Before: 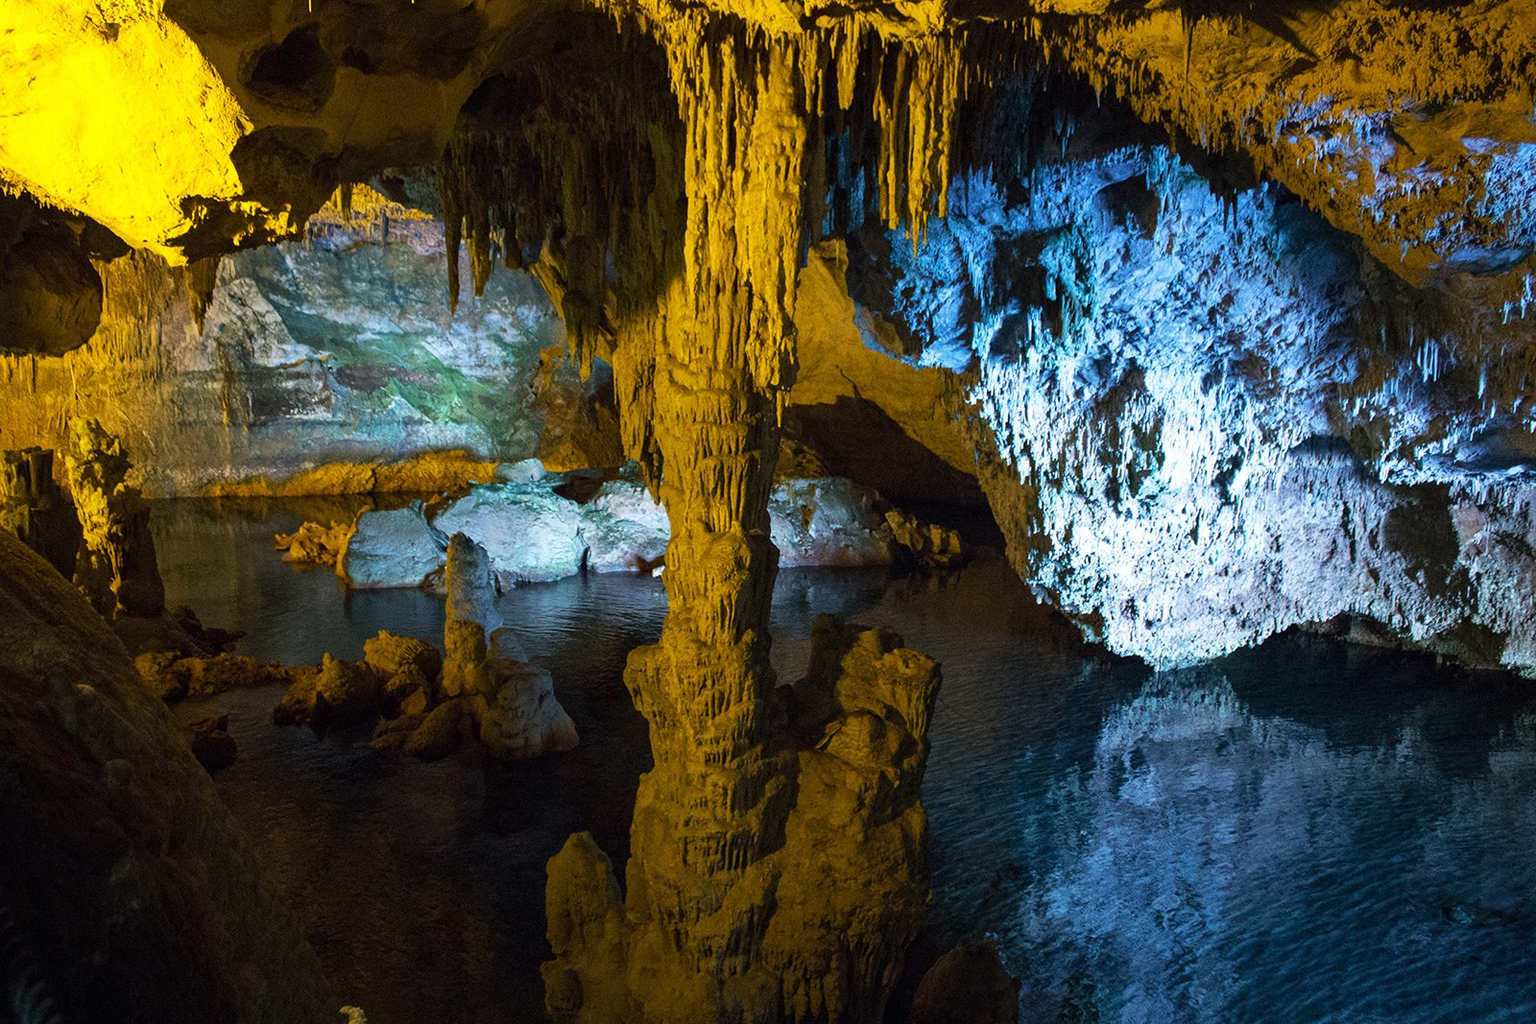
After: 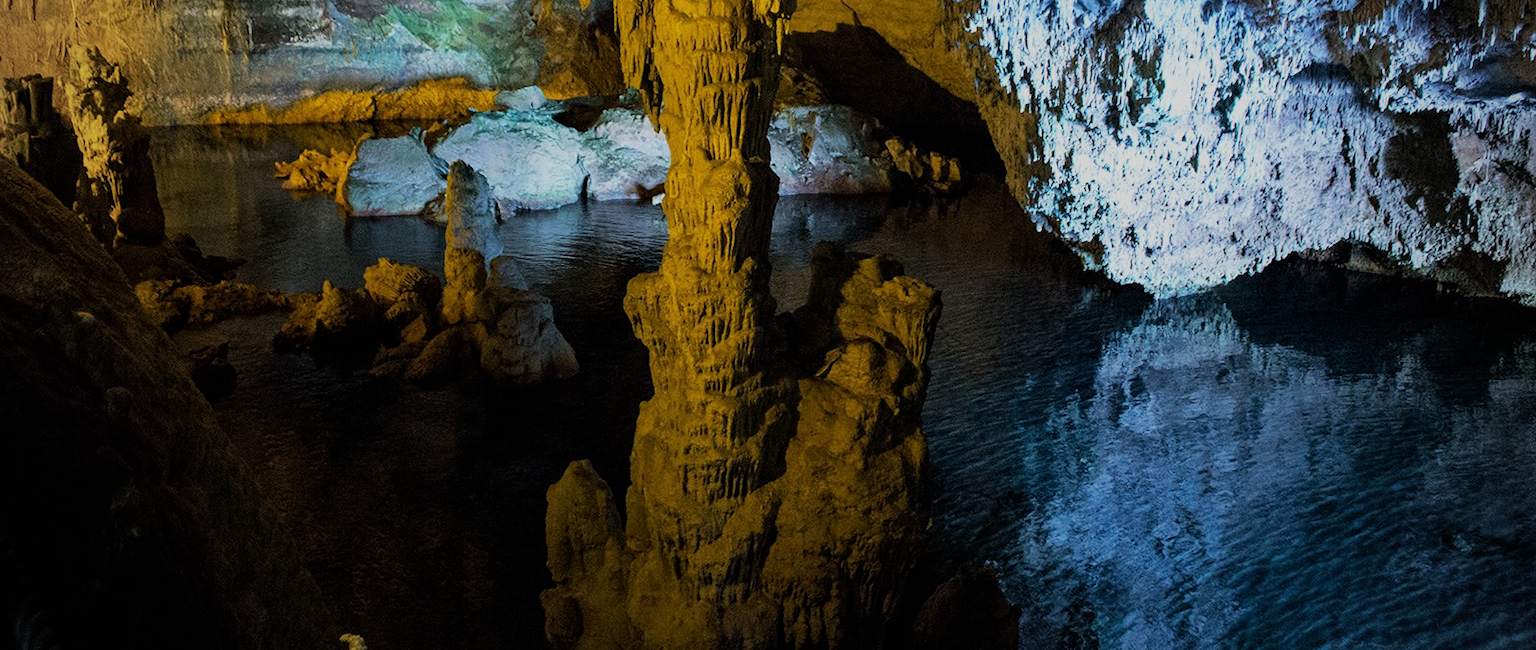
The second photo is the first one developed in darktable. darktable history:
crop and rotate: top 36.435%
vignetting: fall-off radius 60.92%
filmic rgb: black relative exposure -7.65 EV, white relative exposure 4.56 EV, hardness 3.61
